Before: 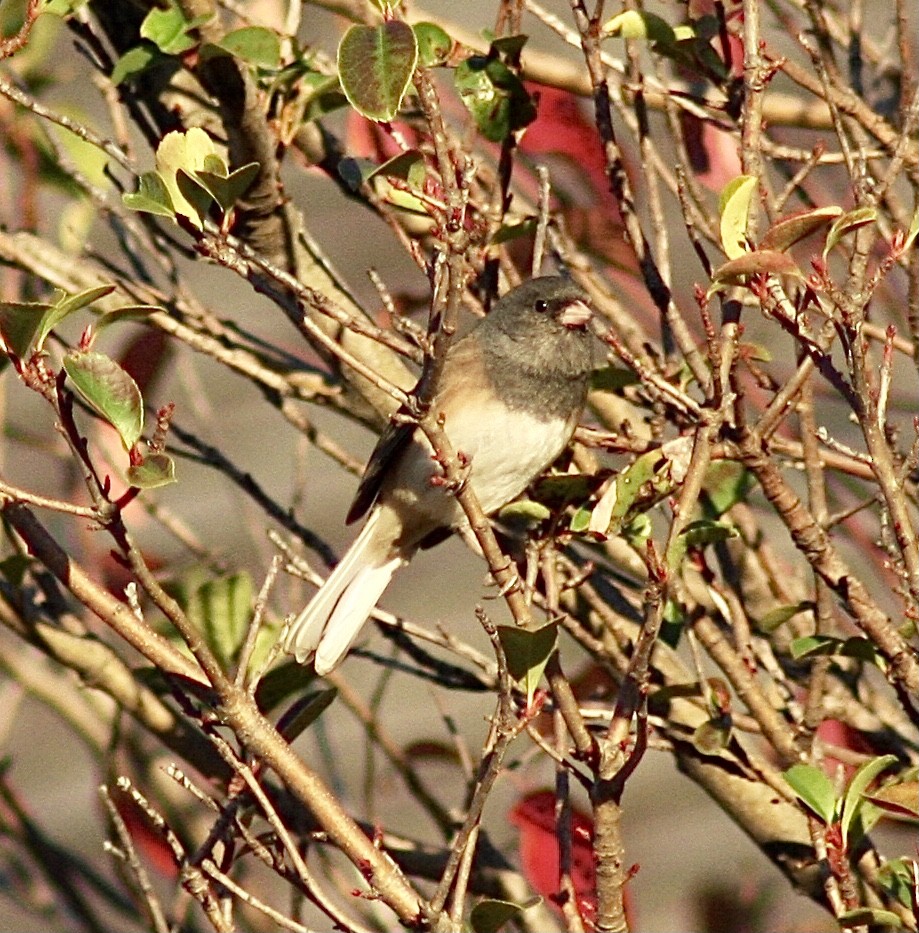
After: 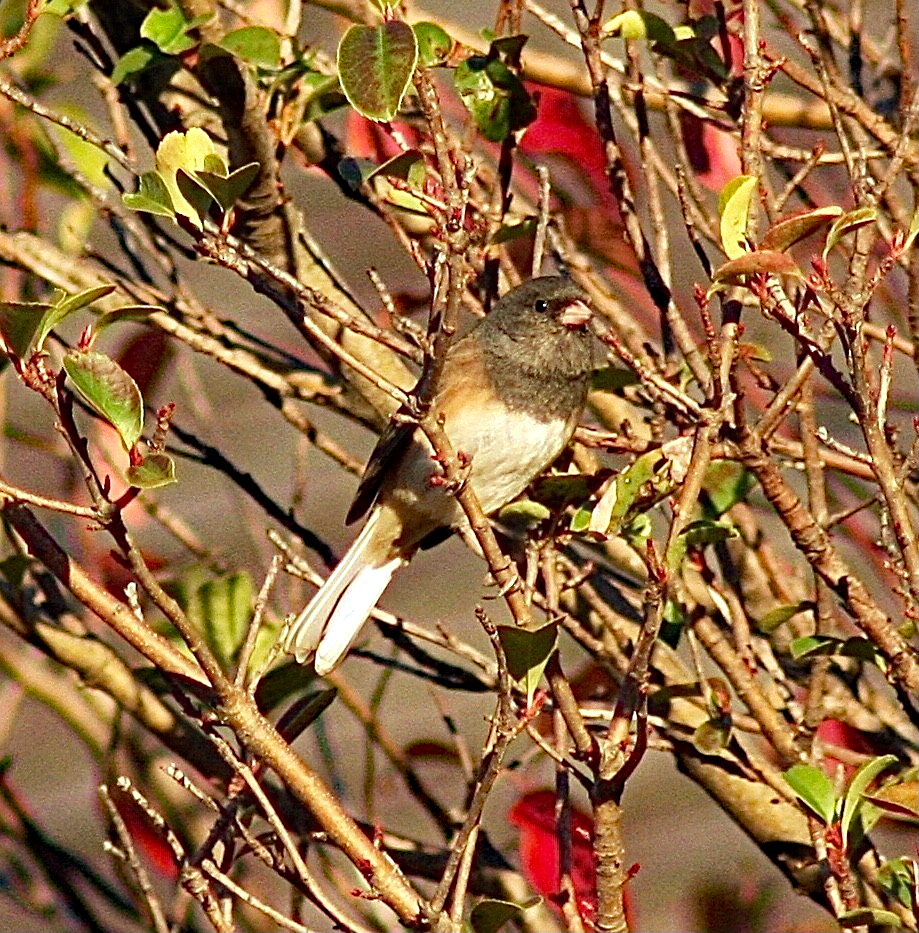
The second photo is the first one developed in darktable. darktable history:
haze removal: strength 0.528, distance 0.924, compatibility mode true, adaptive false
sharpen: on, module defaults
